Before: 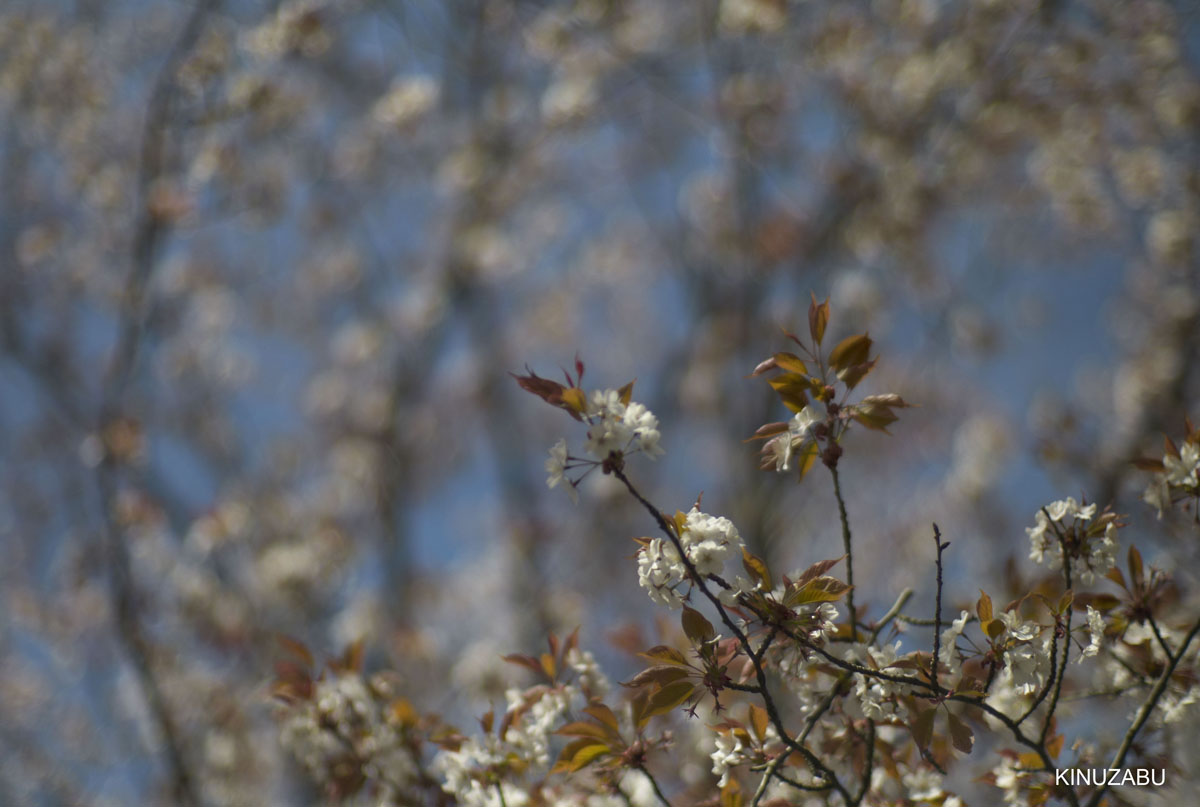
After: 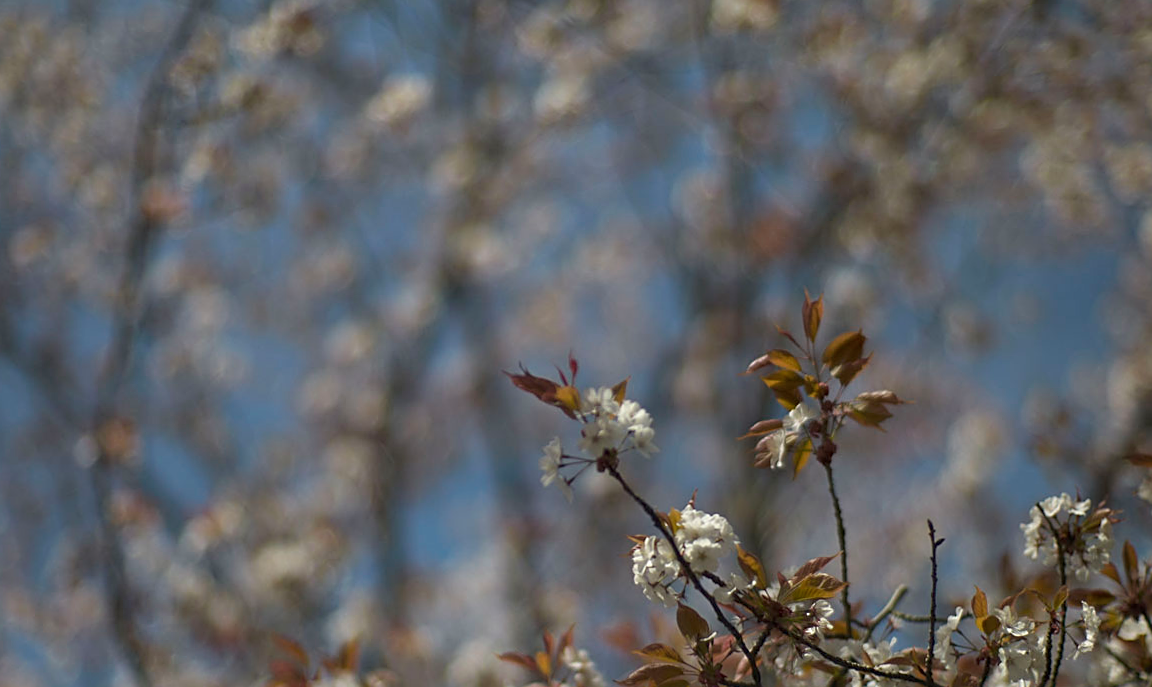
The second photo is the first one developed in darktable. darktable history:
crop and rotate: angle 0.255°, left 0.218%, right 3.132%, bottom 14.259%
sharpen: on, module defaults
contrast brightness saturation: saturation -0.07
